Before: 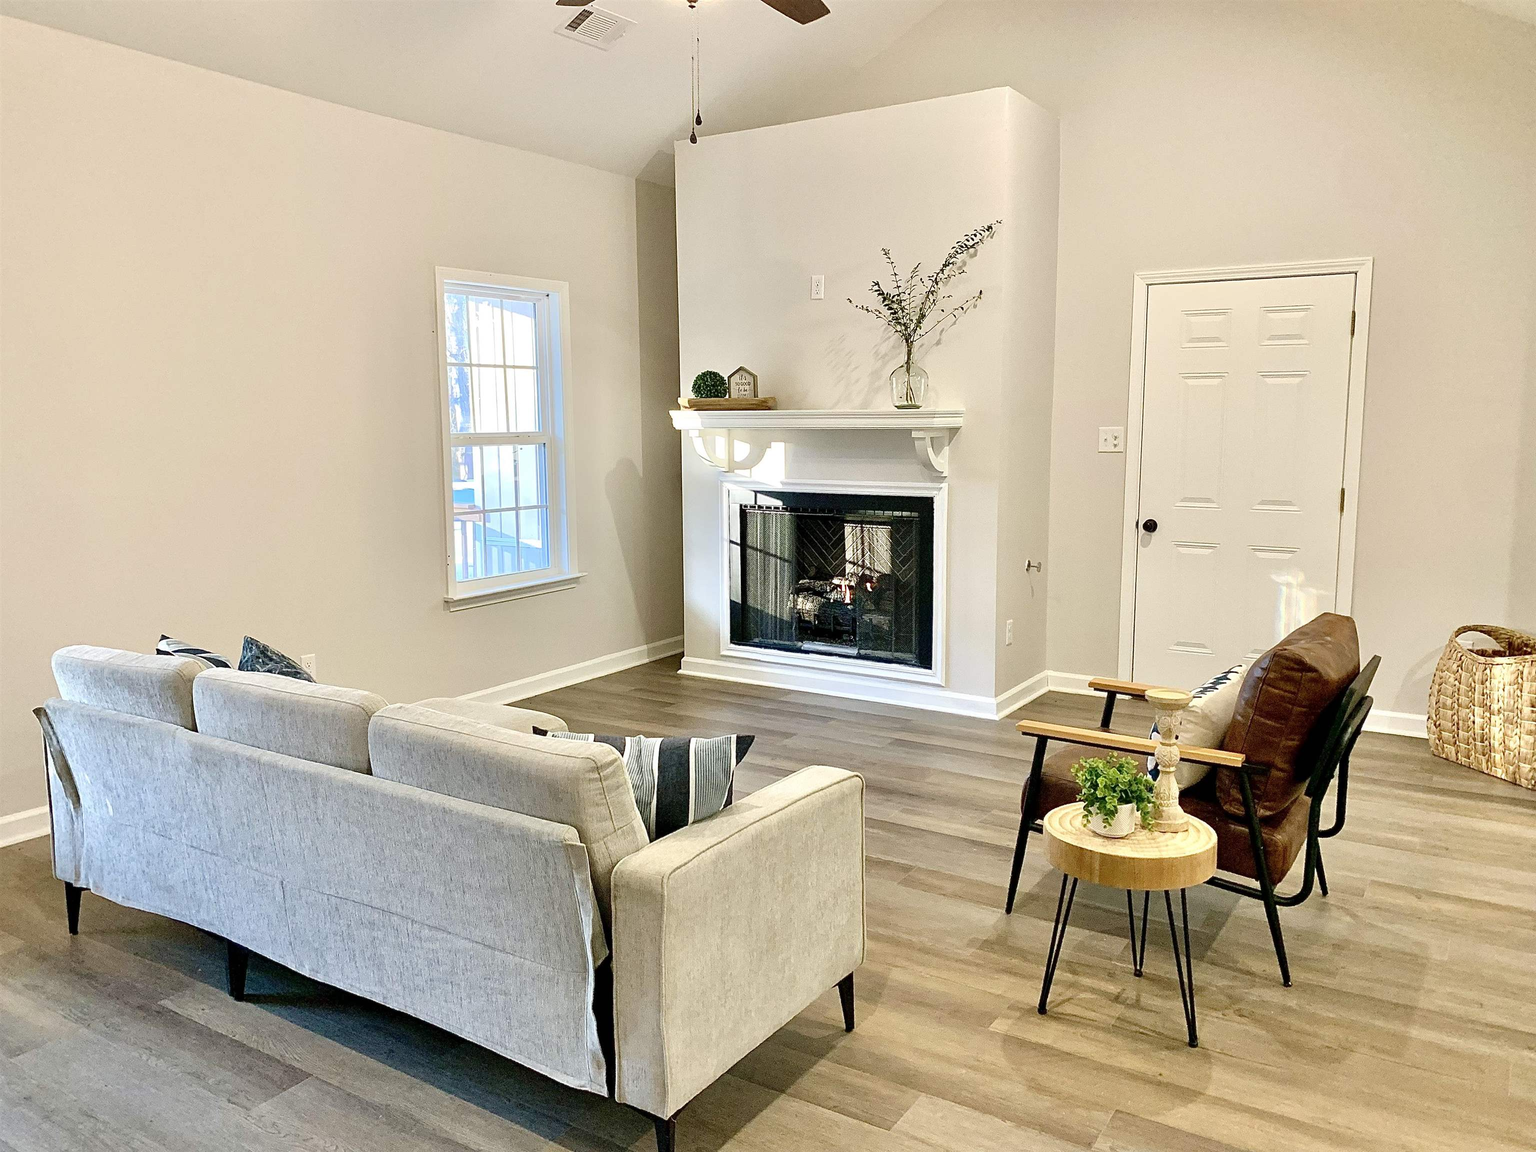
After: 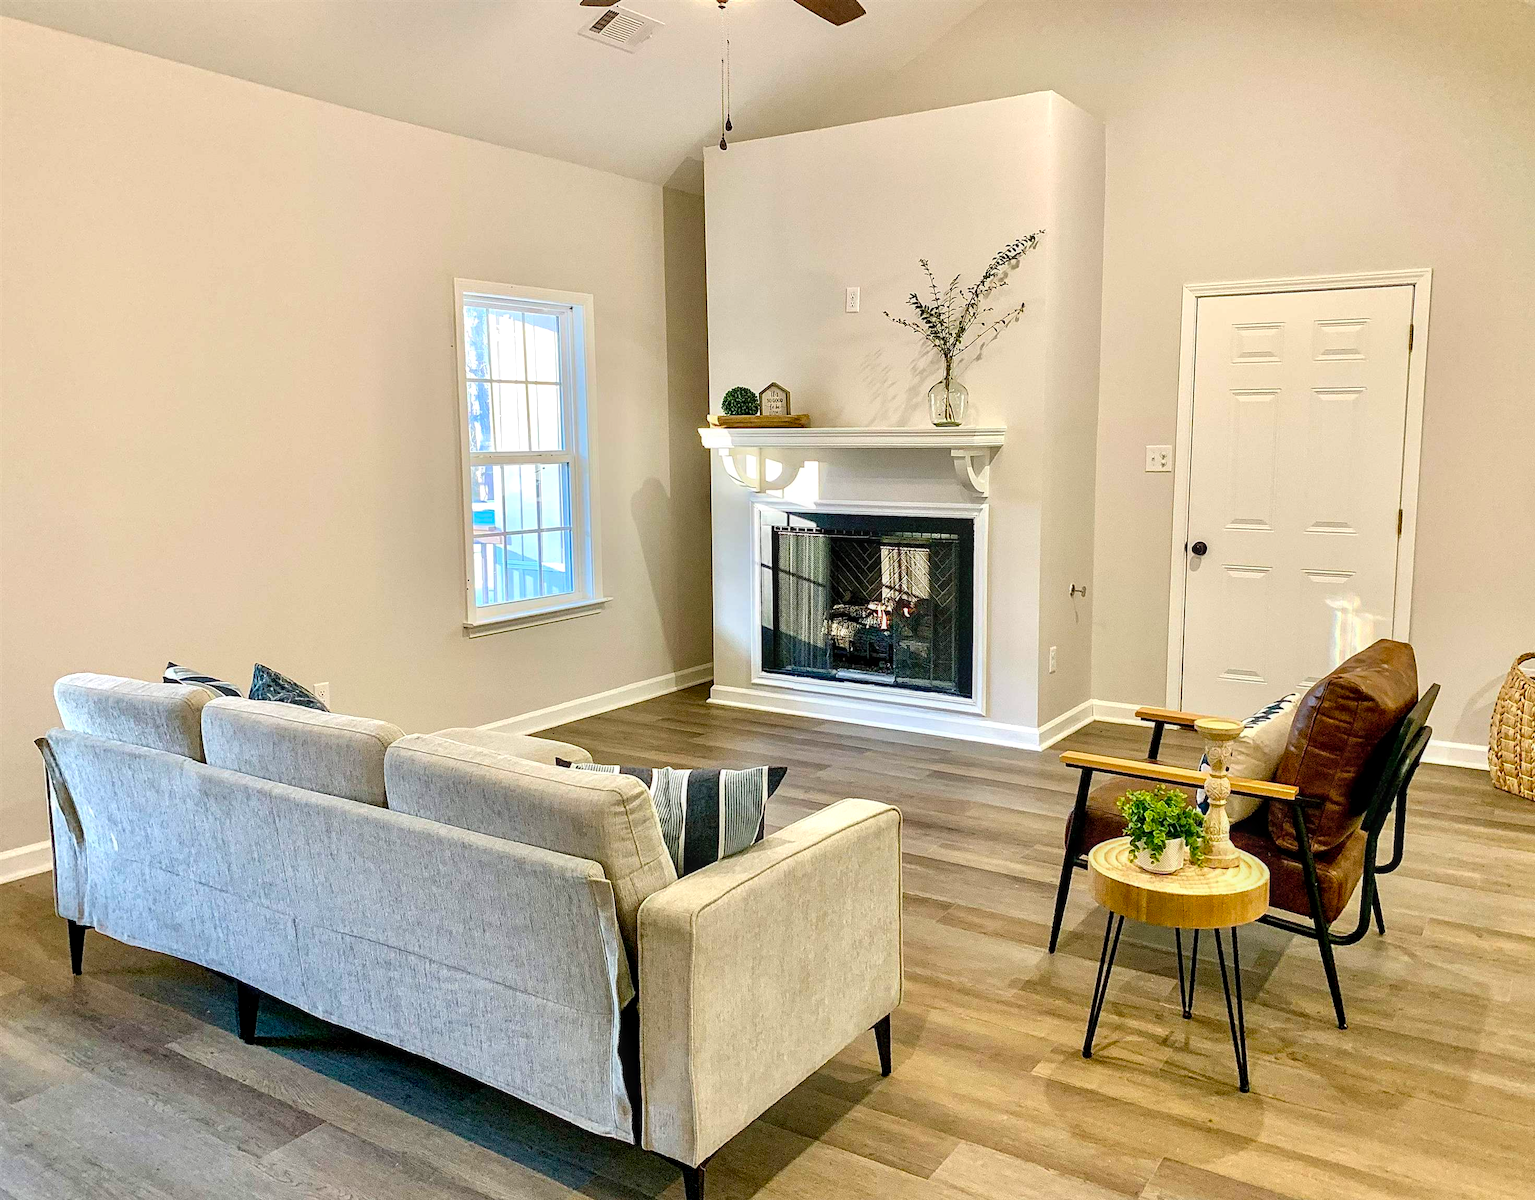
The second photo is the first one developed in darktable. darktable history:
color balance rgb: perceptual saturation grading › global saturation 18.883%, global vibrance 14.953%
local contrast: detail 130%
crop: right 4.079%, bottom 0.04%
